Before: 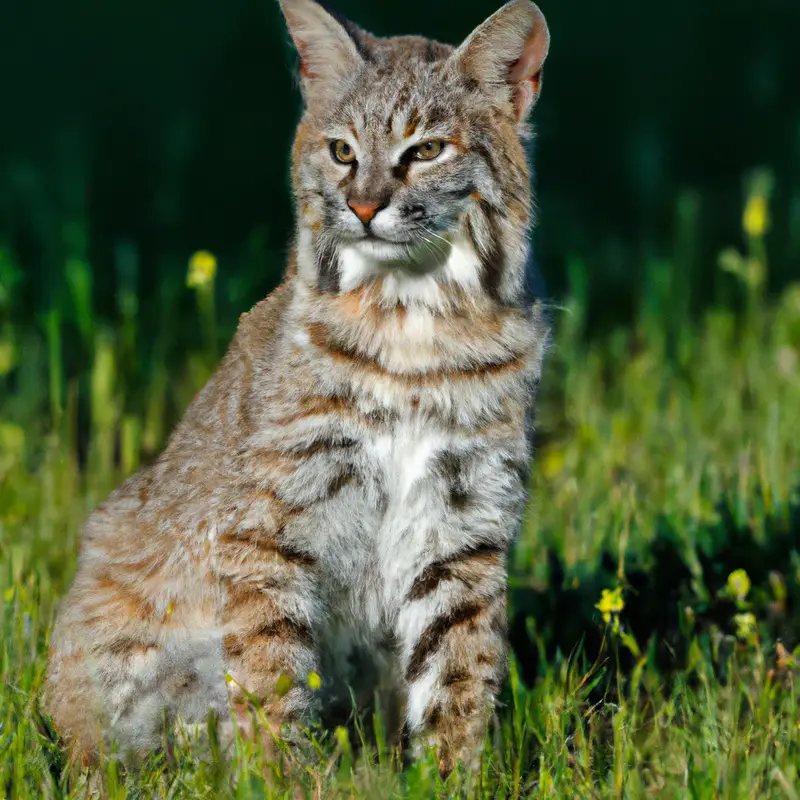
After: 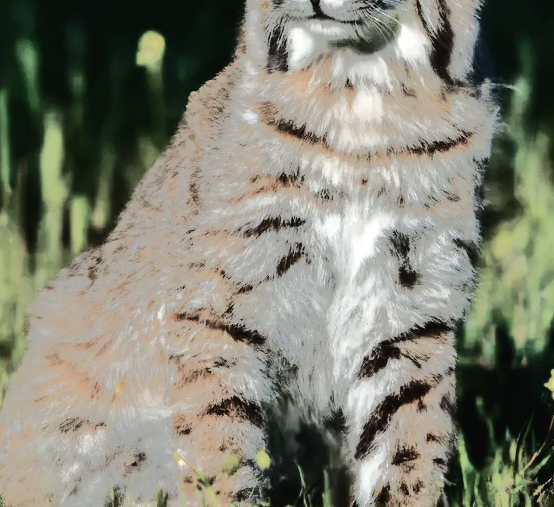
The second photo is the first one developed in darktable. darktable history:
crop: left 6.489%, top 27.747%, right 24.196%, bottom 8.816%
contrast brightness saturation: contrast 0.204, brightness -0.114, saturation 0.095
tone equalizer: -8 EV -0.521 EV, -7 EV -0.33 EV, -6 EV -0.101 EV, -5 EV 0.402 EV, -4 EV 0.963 EV, -3 EV 0.783 EV, -2 EV -0.014 EV, -1 EV 0.143 EV, +0 EV -0.011 EV, edges refinement/feathering 500, mask exposure compensation -1.57 EV, preserve details no
color balance rgb: global offset › luminance 0.781%, perceptual saturation grading › global saturation -28.975%, perceptual saturation grading › highlights -20.477%, perceptual saturation grading › mid-tones -23.926%, perceptual saturation grading › shadows -24.482%, perceptual brilliance grading › global brilliance 1.485%, perceptual brilliance grading › highlights -3.801%, global vibrance 20%
